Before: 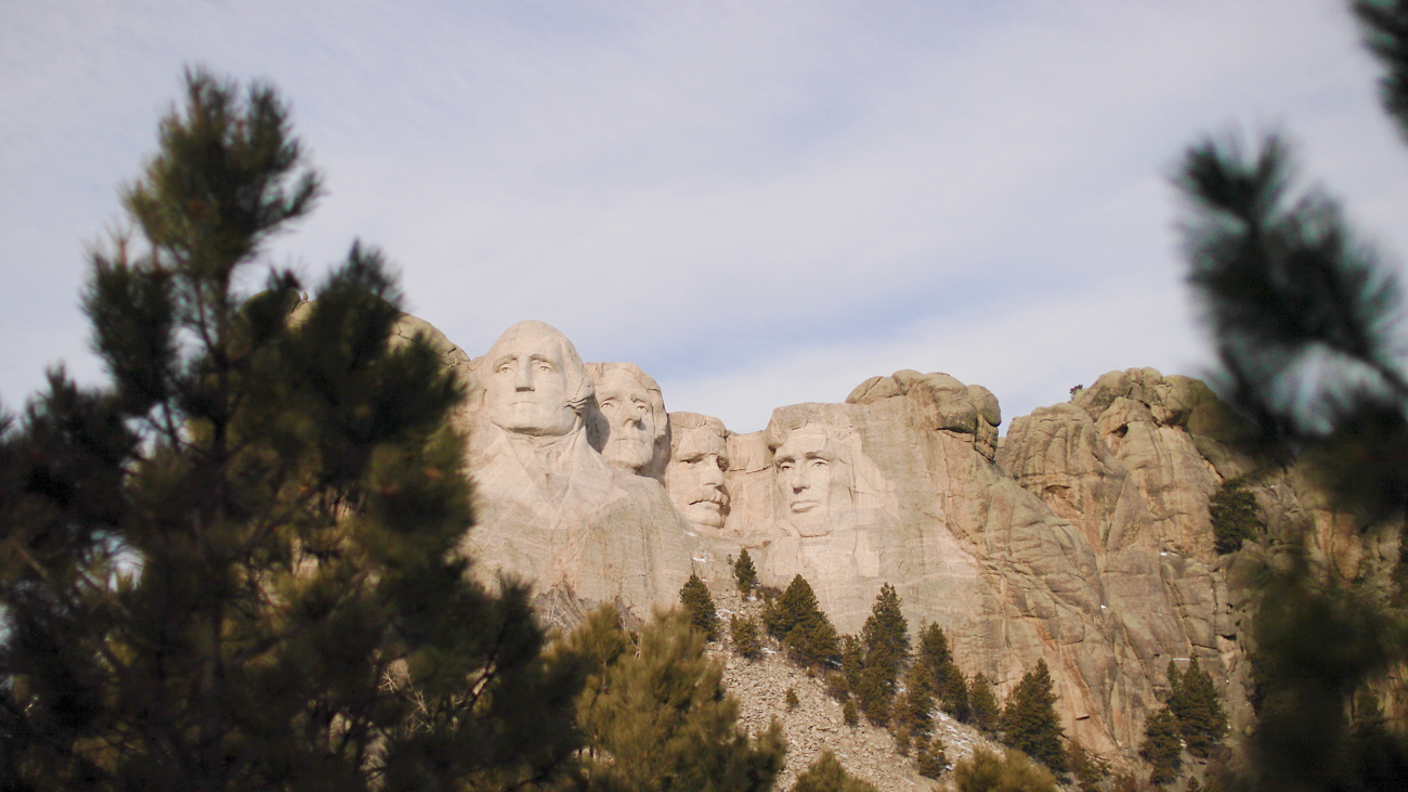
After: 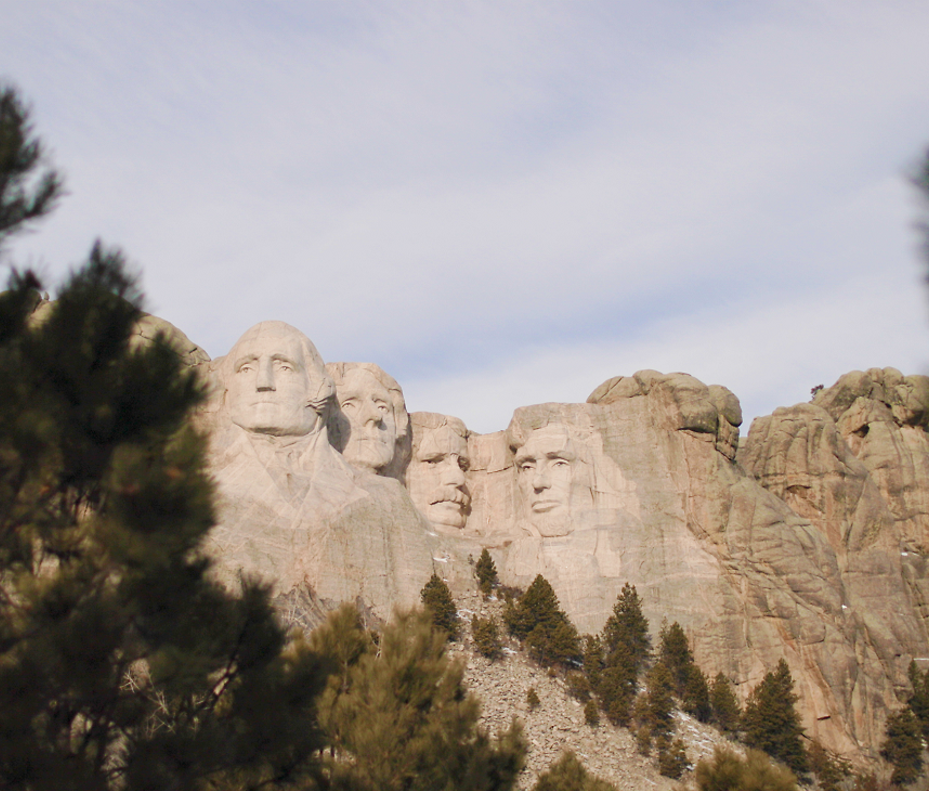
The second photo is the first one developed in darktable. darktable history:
crop and rotate: left 18.442%, right 15.508%
contrast brightness saturation: saturation -0.05
